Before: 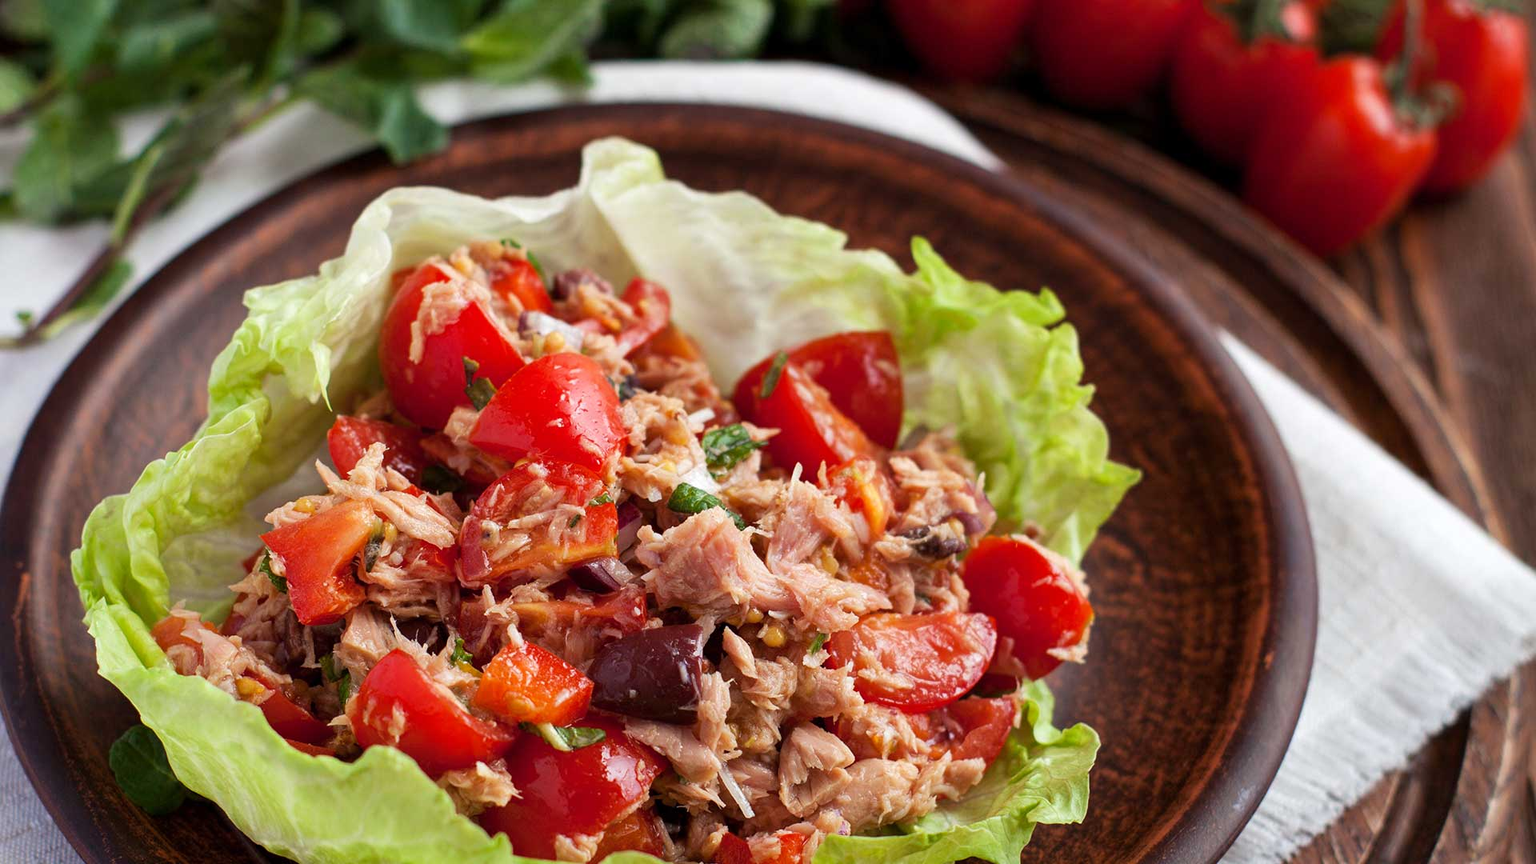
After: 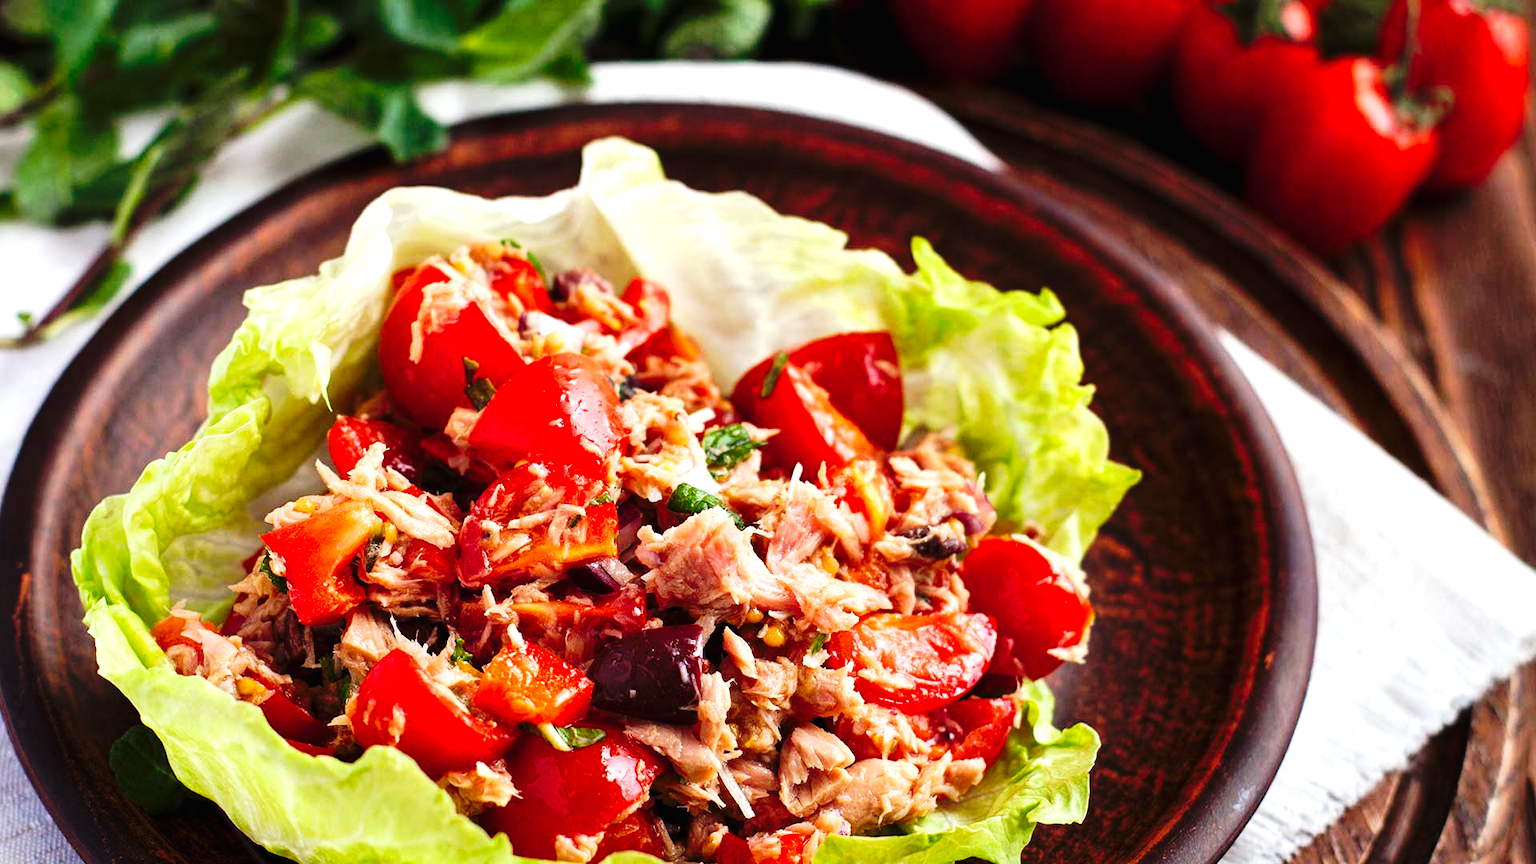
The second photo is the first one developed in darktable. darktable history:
exposure: black level correction 0, exposure 0.702 EV, compensate highlight preservation false
tone curve: curves: ch0 [(0.016, 0.011) (0.204, 0.146) (0.515, 0.476) (0.78, 0.795) (1, 0.981)], preserve colors none
base curve: curves: ch0 [(0, 0) (0.073, 0.04) (0.157, 0.139) (0.492, 0.492) (0.758, 0.758) (1, 1)], preserve colors none
